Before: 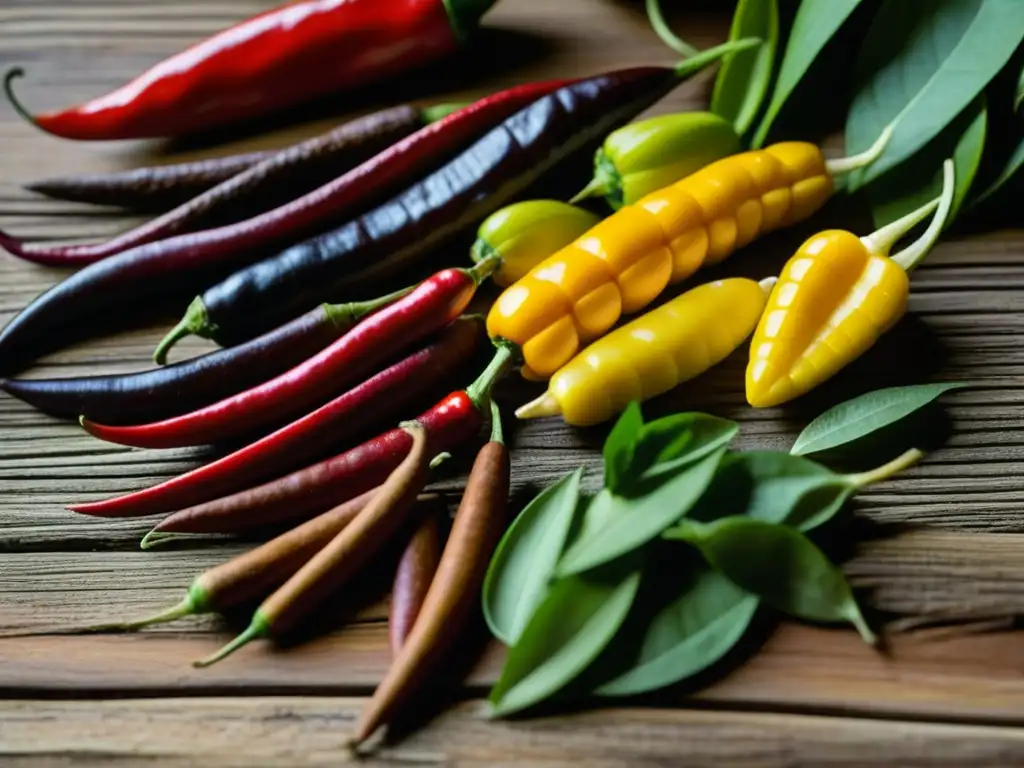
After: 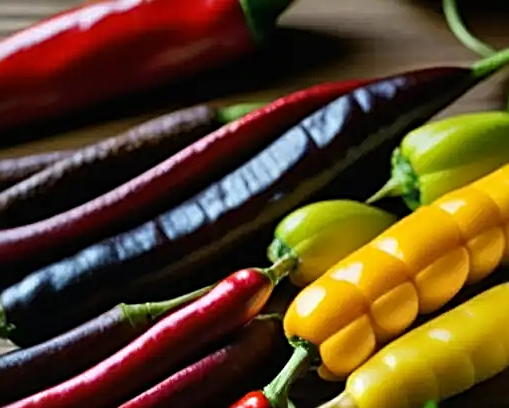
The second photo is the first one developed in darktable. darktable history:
crop: left 19.894%, right 30.355%, bottom 46.797%
sharpen: radius 2.537, amount 0.623
